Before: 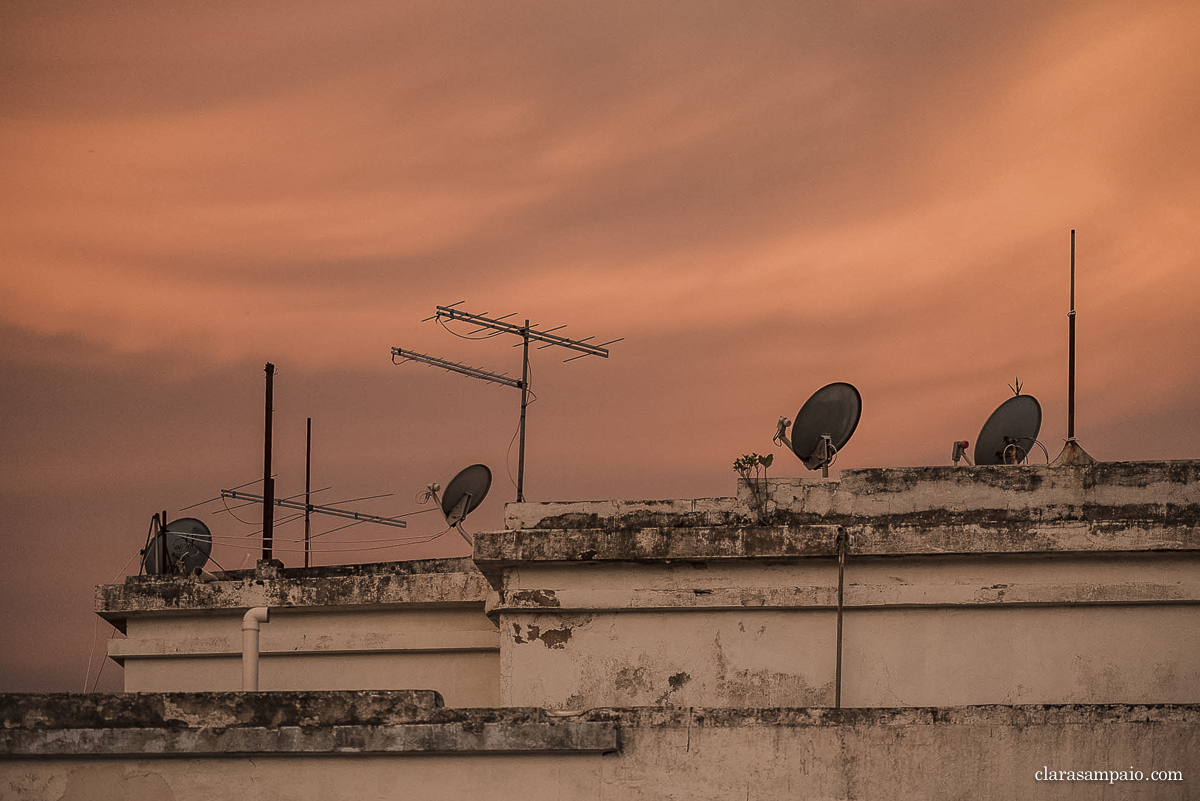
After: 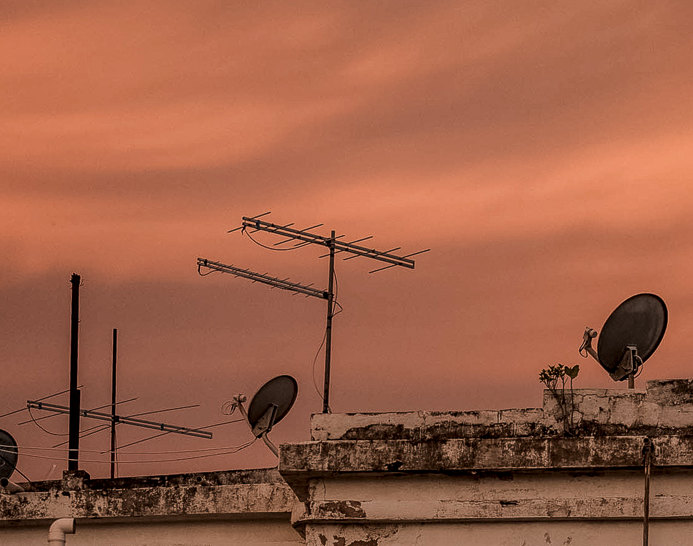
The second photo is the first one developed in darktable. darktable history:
exposure: exposure -0.21 EV, compensate highlight preservation false
local contrast: on, module defaults
crop: left 16.202%, top 11.208%, right 26.045%, bottom 20.557%
